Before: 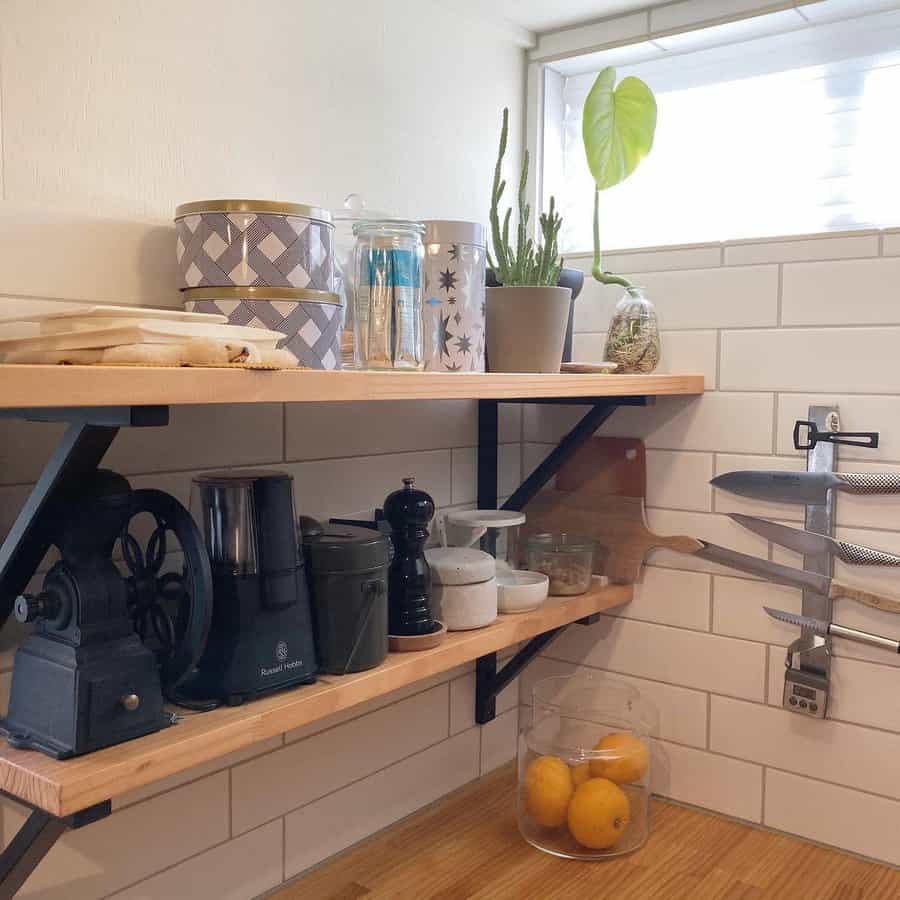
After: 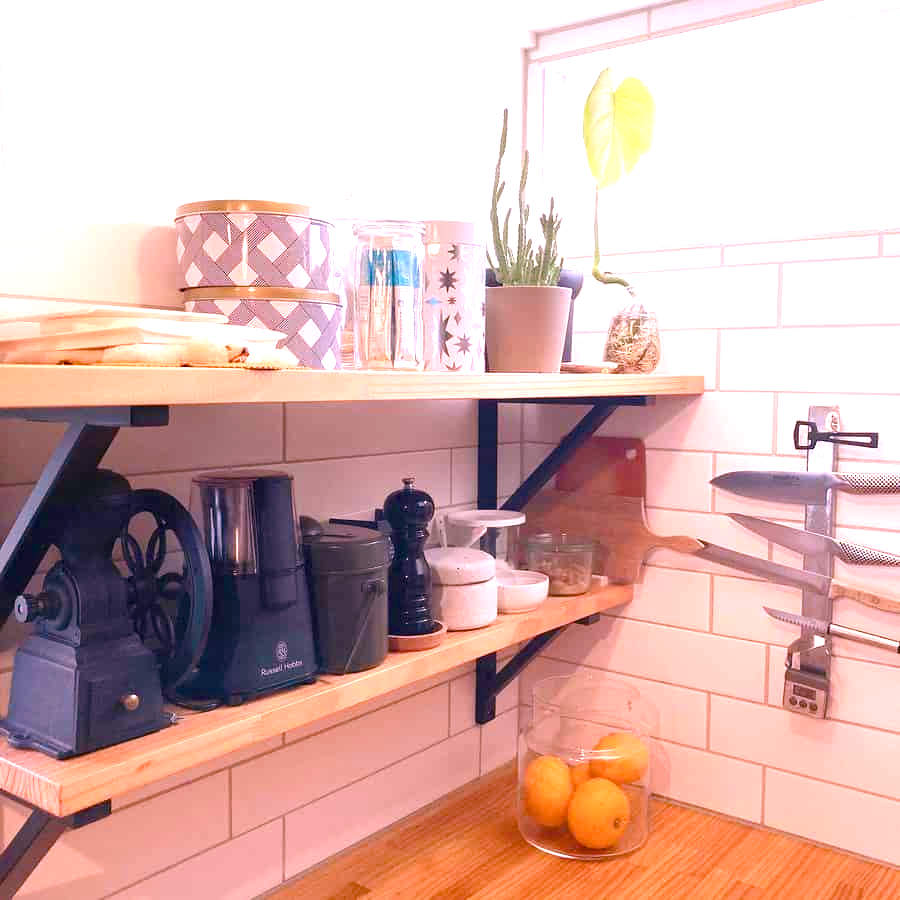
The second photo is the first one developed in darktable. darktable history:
color balance rgb: perceptual saturation grading › global saturation 20%, perceptual saturation grading › highlights -25%, perceptual saturation grading › shadows 50%
white balance: red 1.188, blue 1.11
exposure: exposure 1 EV, compensate highlight preservation false
